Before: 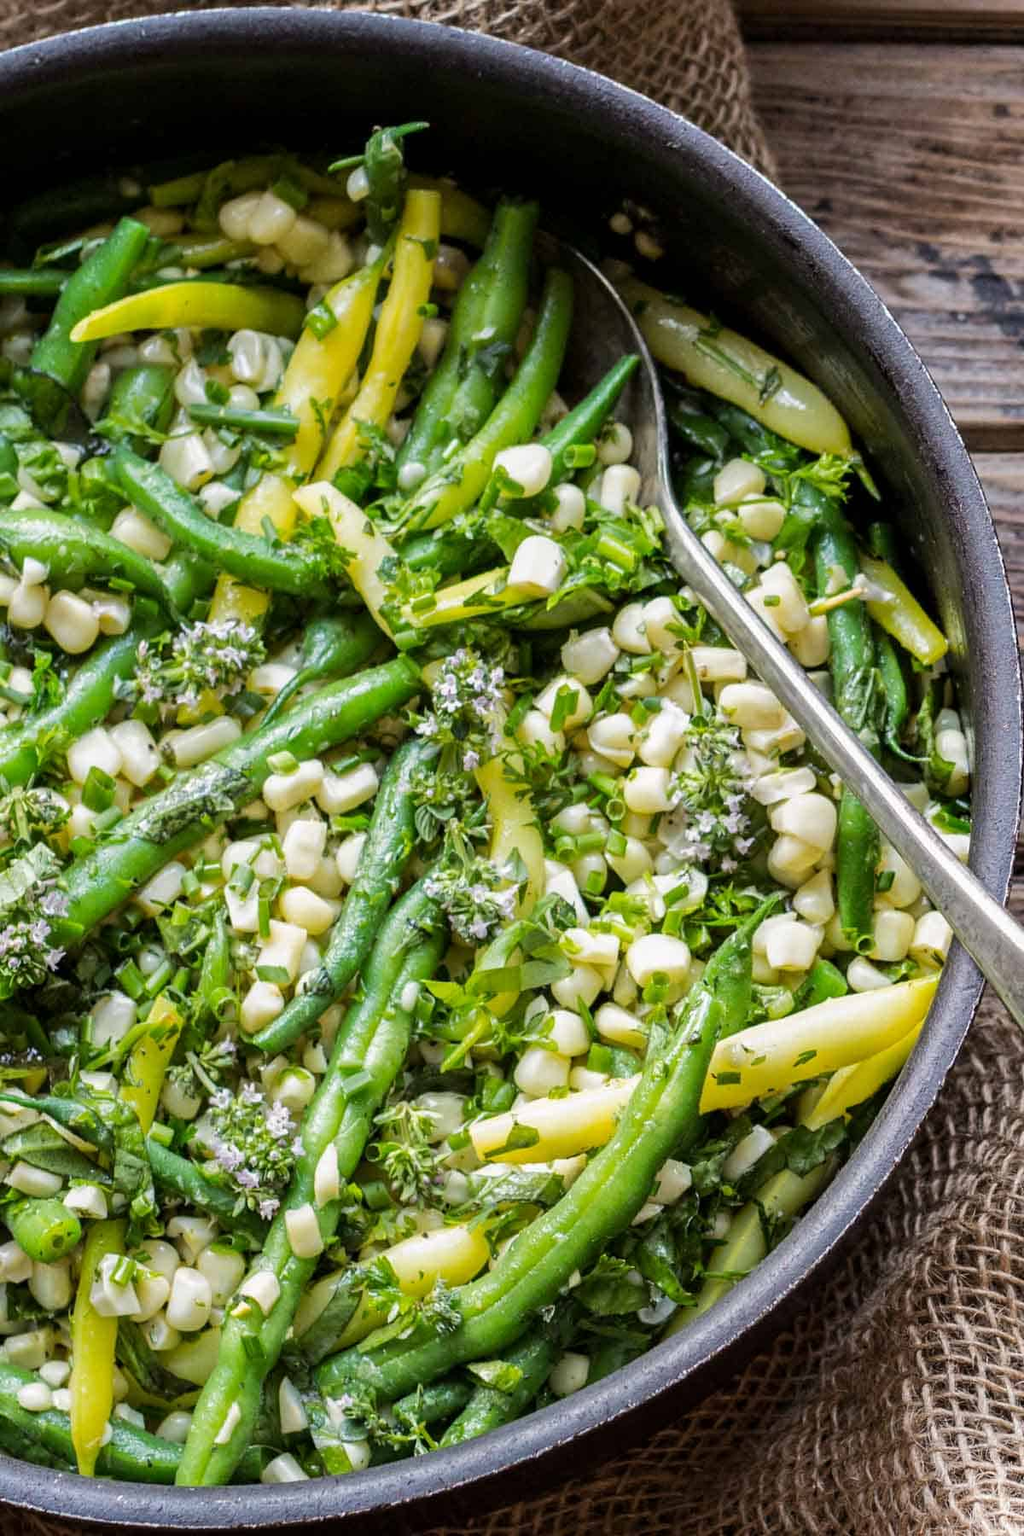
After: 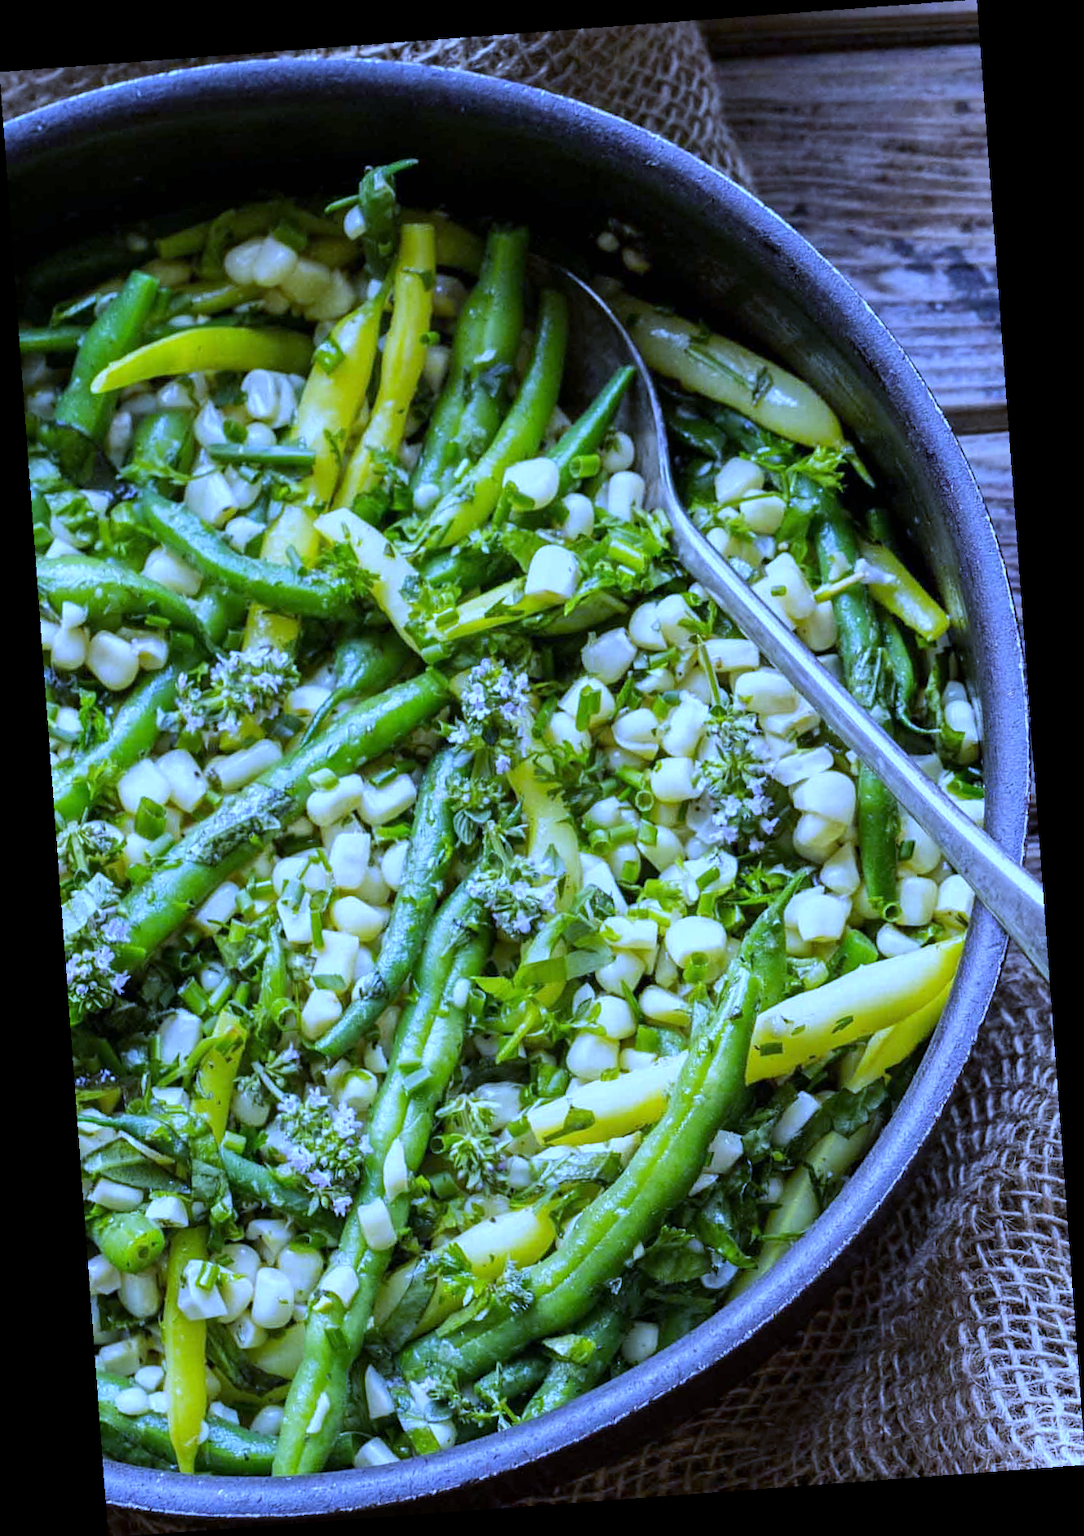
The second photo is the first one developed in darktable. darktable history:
rotate and perspective: rotation -4.25°, automatic cropping off
tone equalizer: on, module defaults
white balance: red 0.766, blue 1.537
